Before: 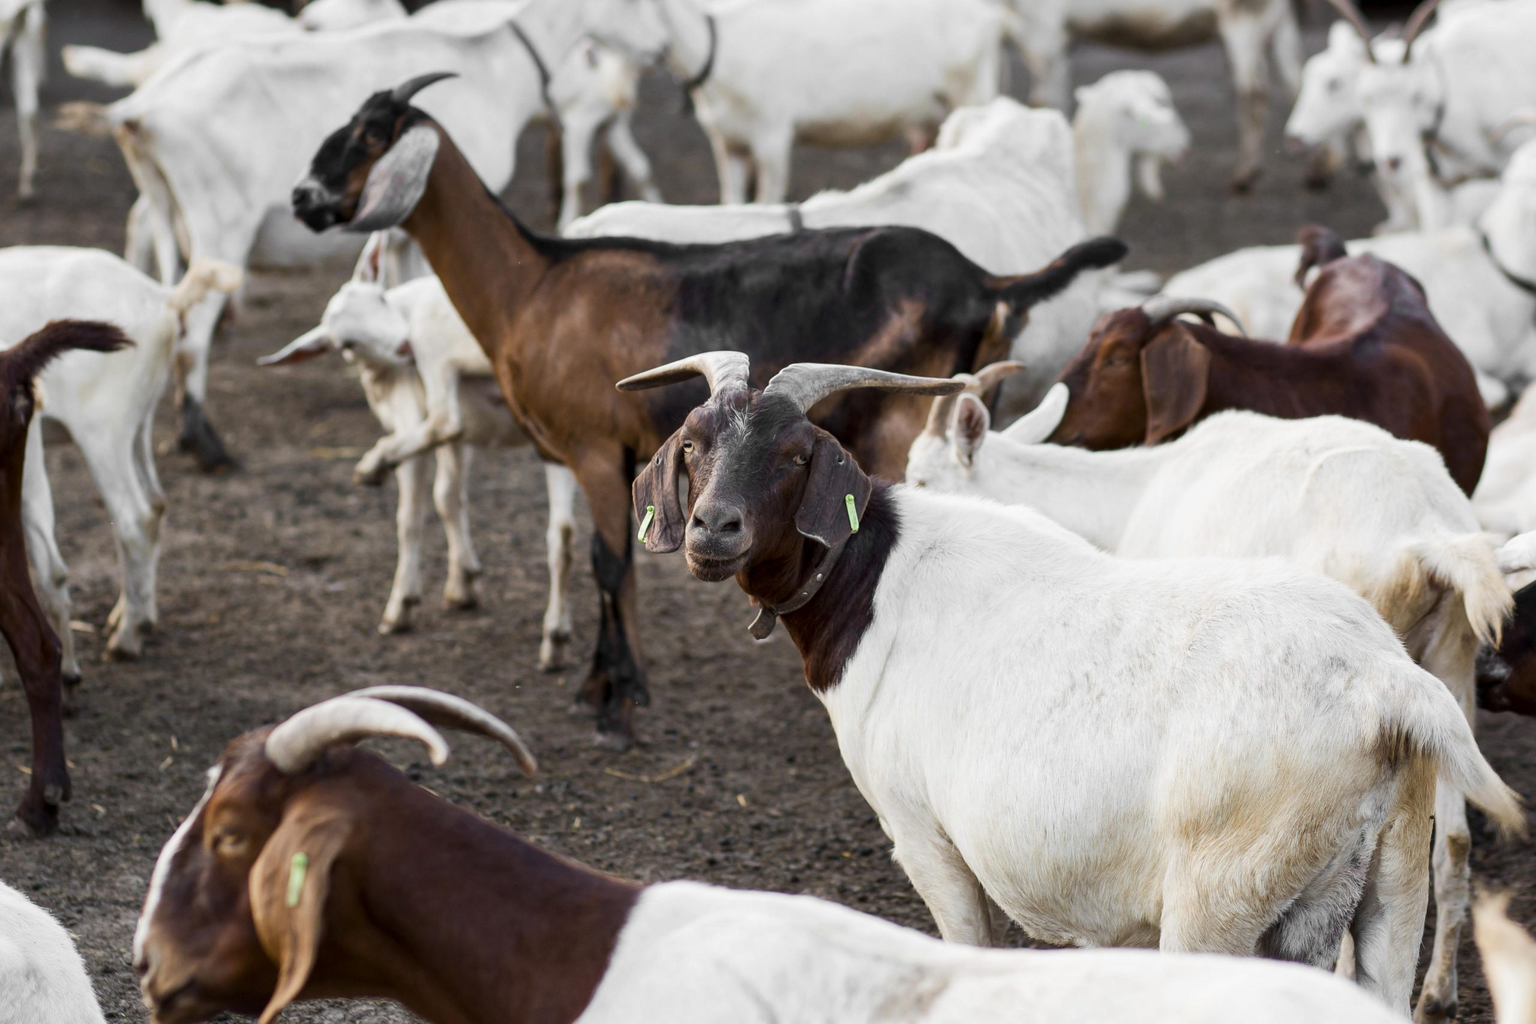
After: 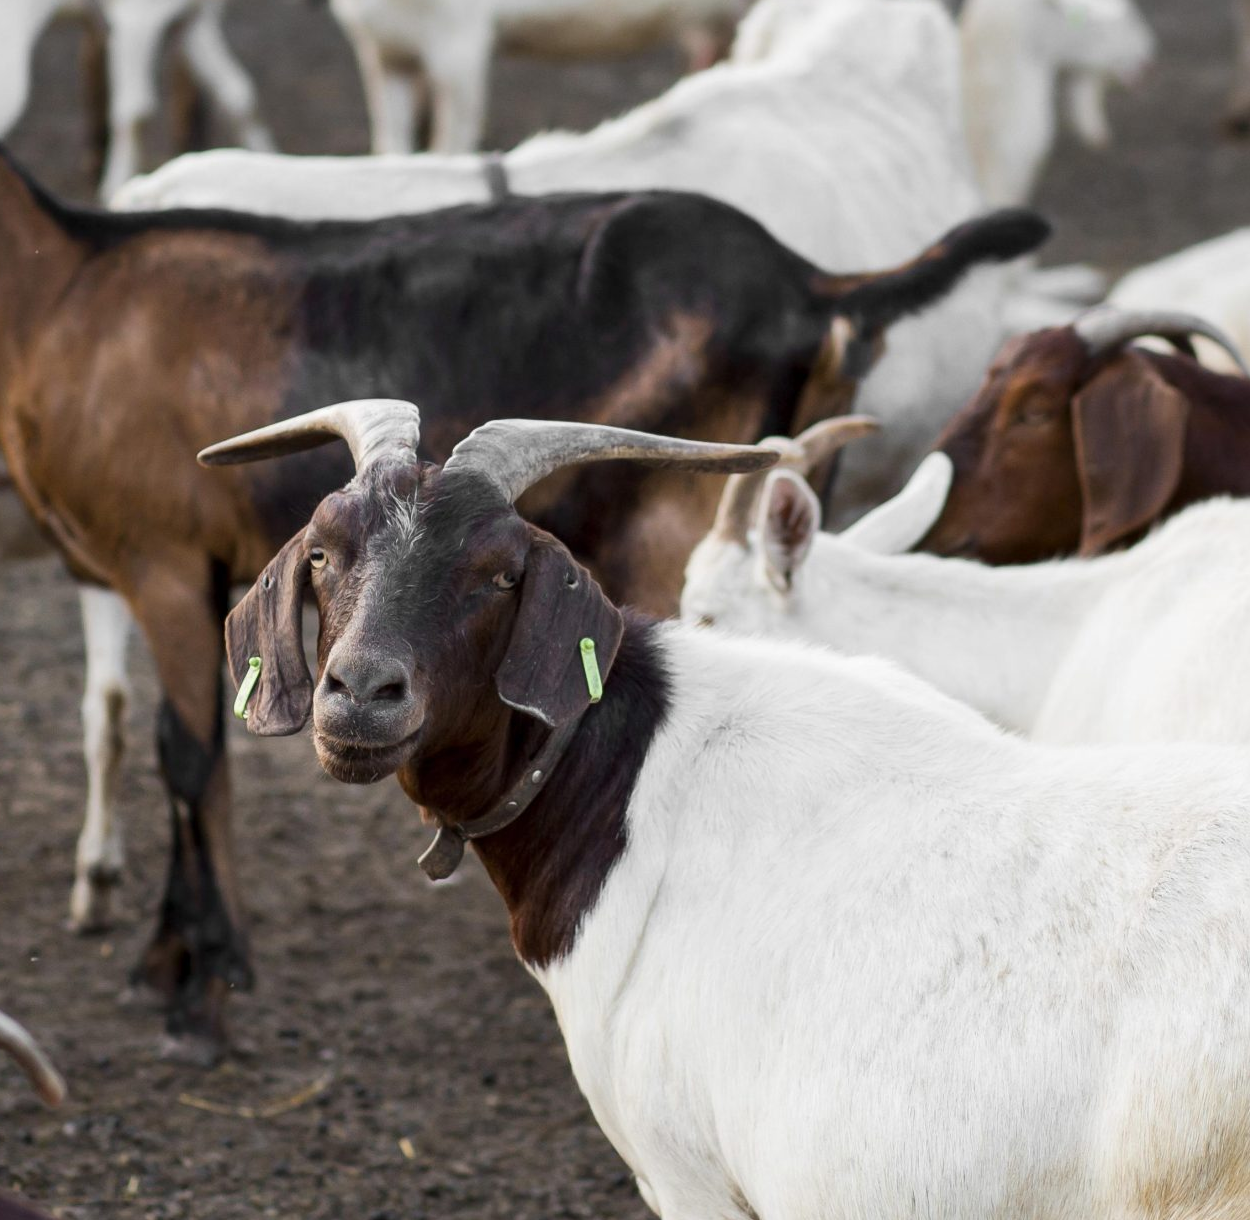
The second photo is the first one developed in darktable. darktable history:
crop: left 32.421%, top 10.941%, right 18.745%, bottom 17.554%
